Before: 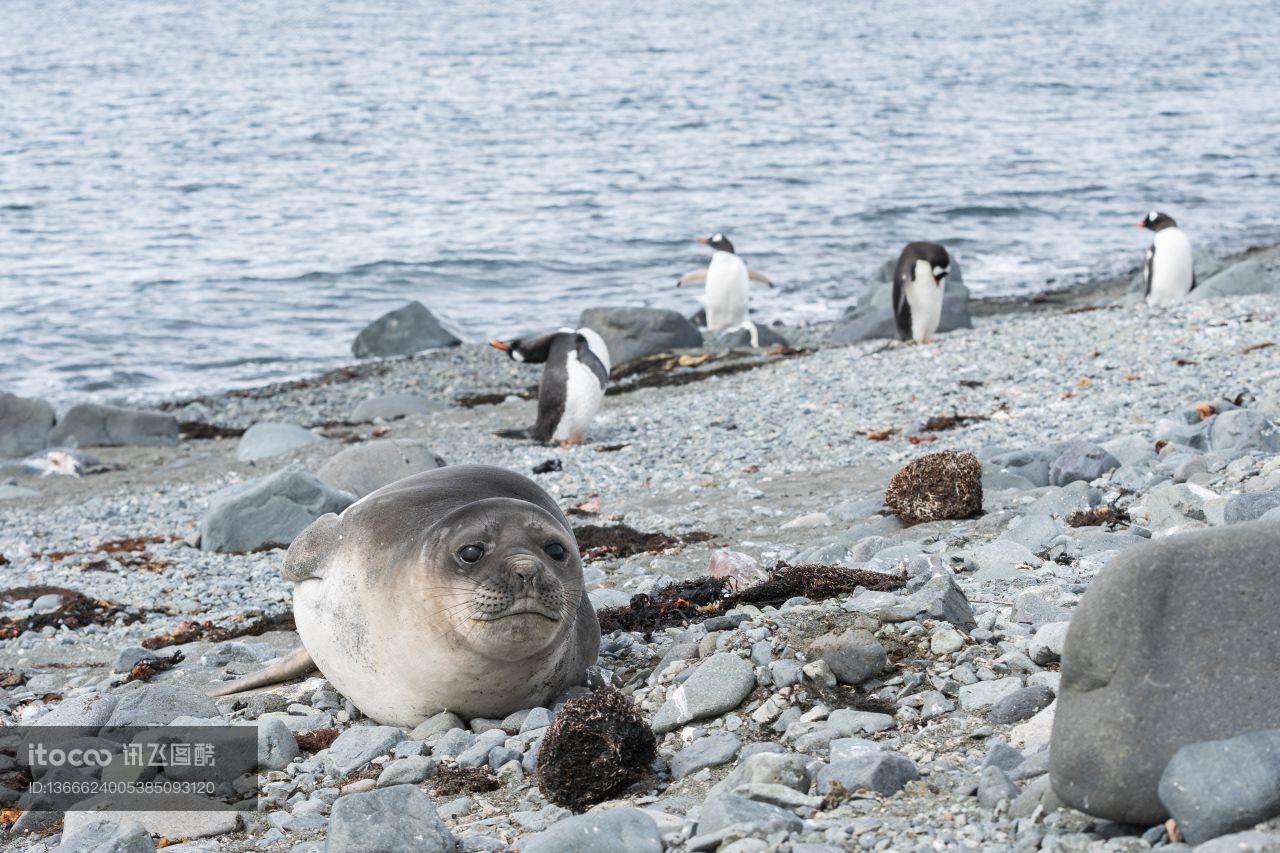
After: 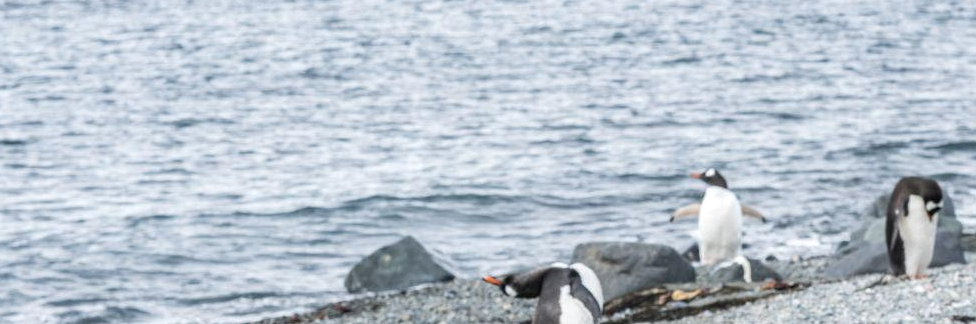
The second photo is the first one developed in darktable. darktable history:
crop: left 0.579%, top 7.627%, right 23.167%, bottom 54.275%
local contrast: on, module defaults
